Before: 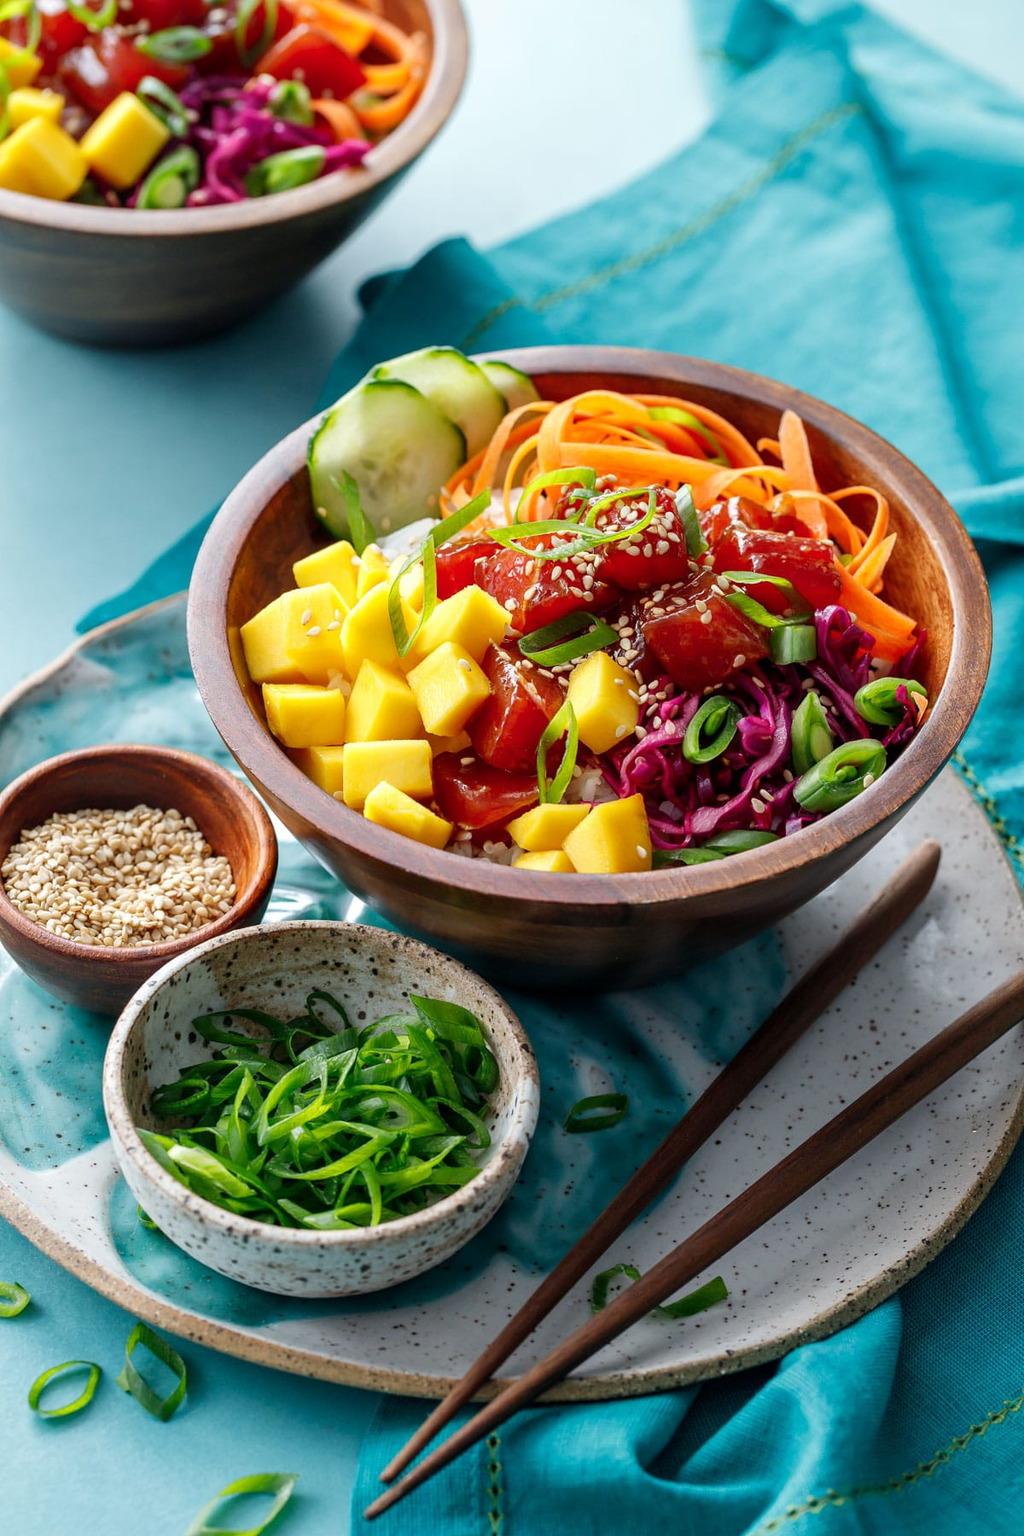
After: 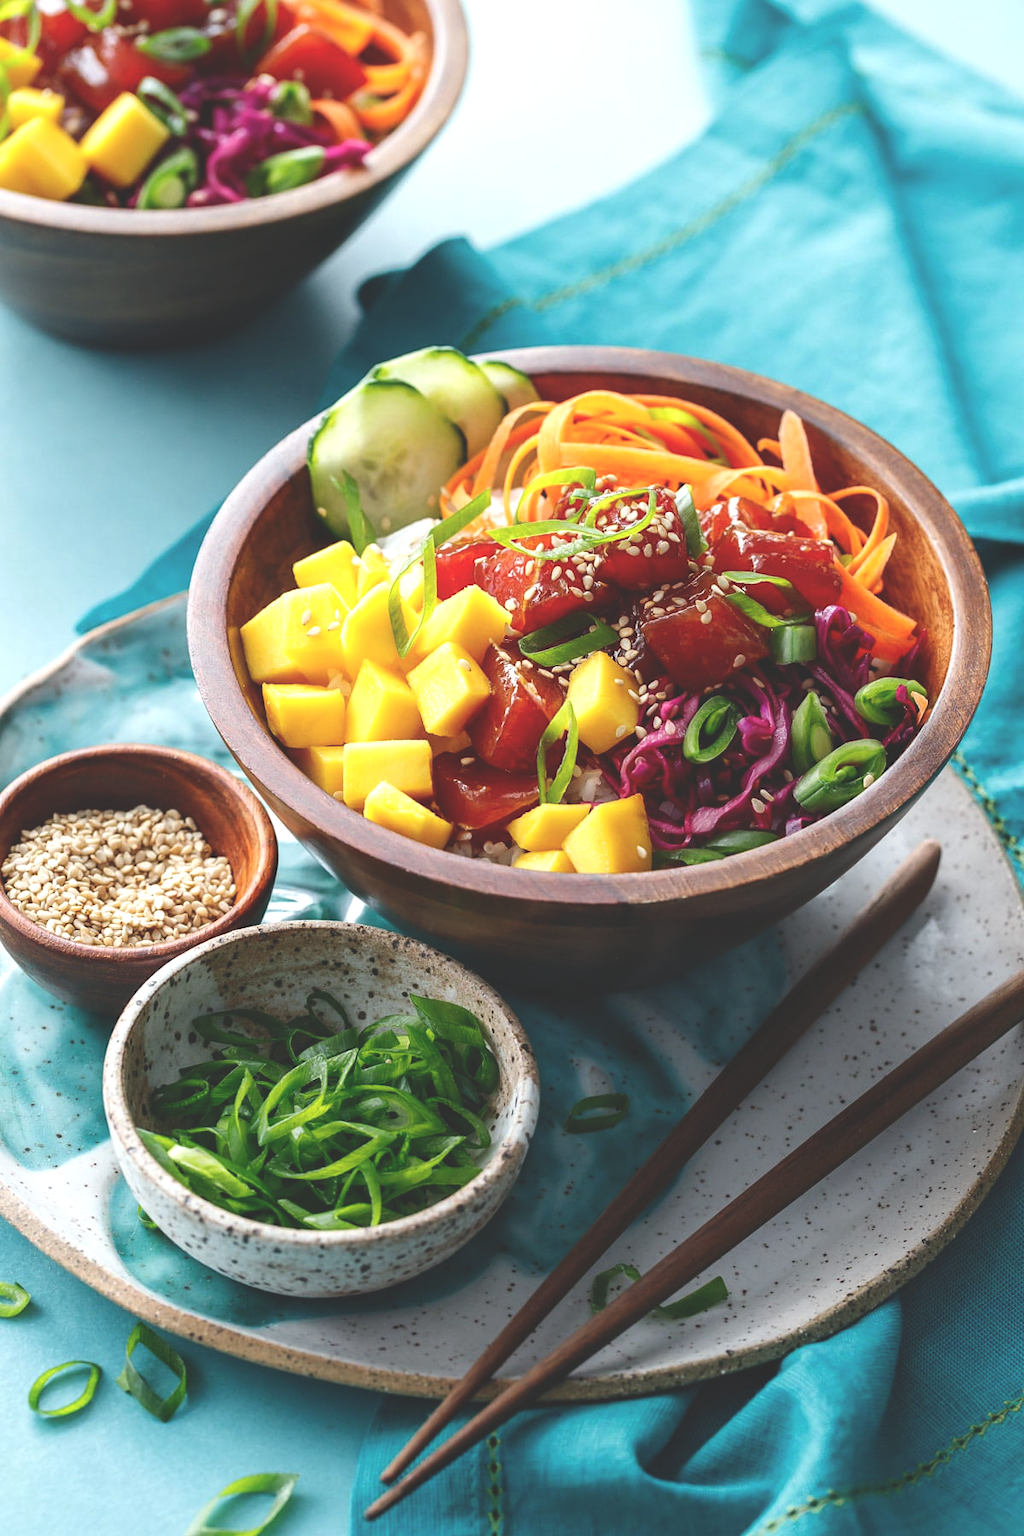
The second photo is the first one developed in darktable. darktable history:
exposure: black level correction -0.03, compensate highlight preservation false
tone equalizer: -8 EV -0.001 EV, -7 EV 0.002 EV, -6 EV -0.003 EV, -5 EV -0.014 EV, -4 EV -0.069 EV, -3 EV -0.214 EV, -2 EV -0.283 EV, -1 EV 0.118 EV, +0 EV 0.324 EV
